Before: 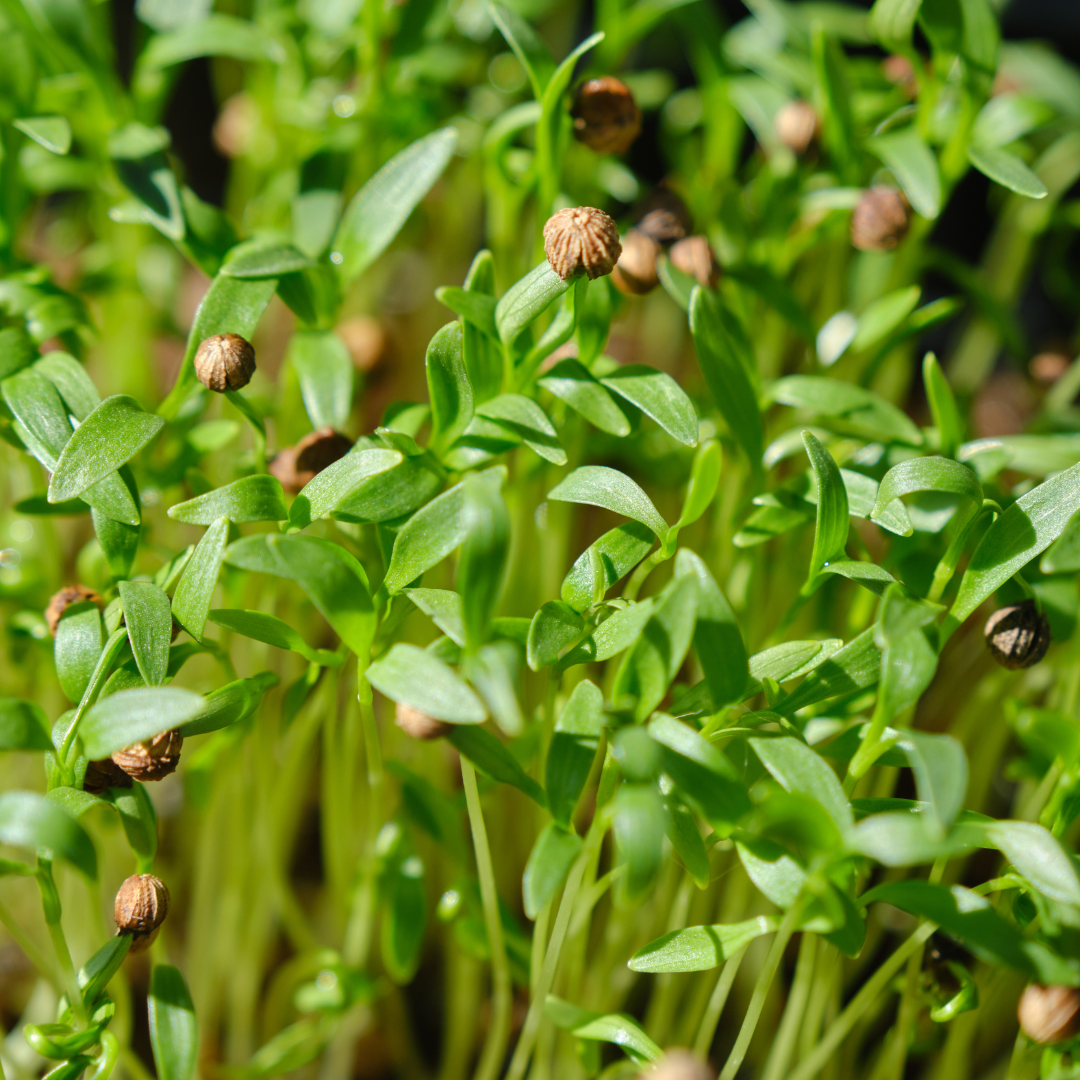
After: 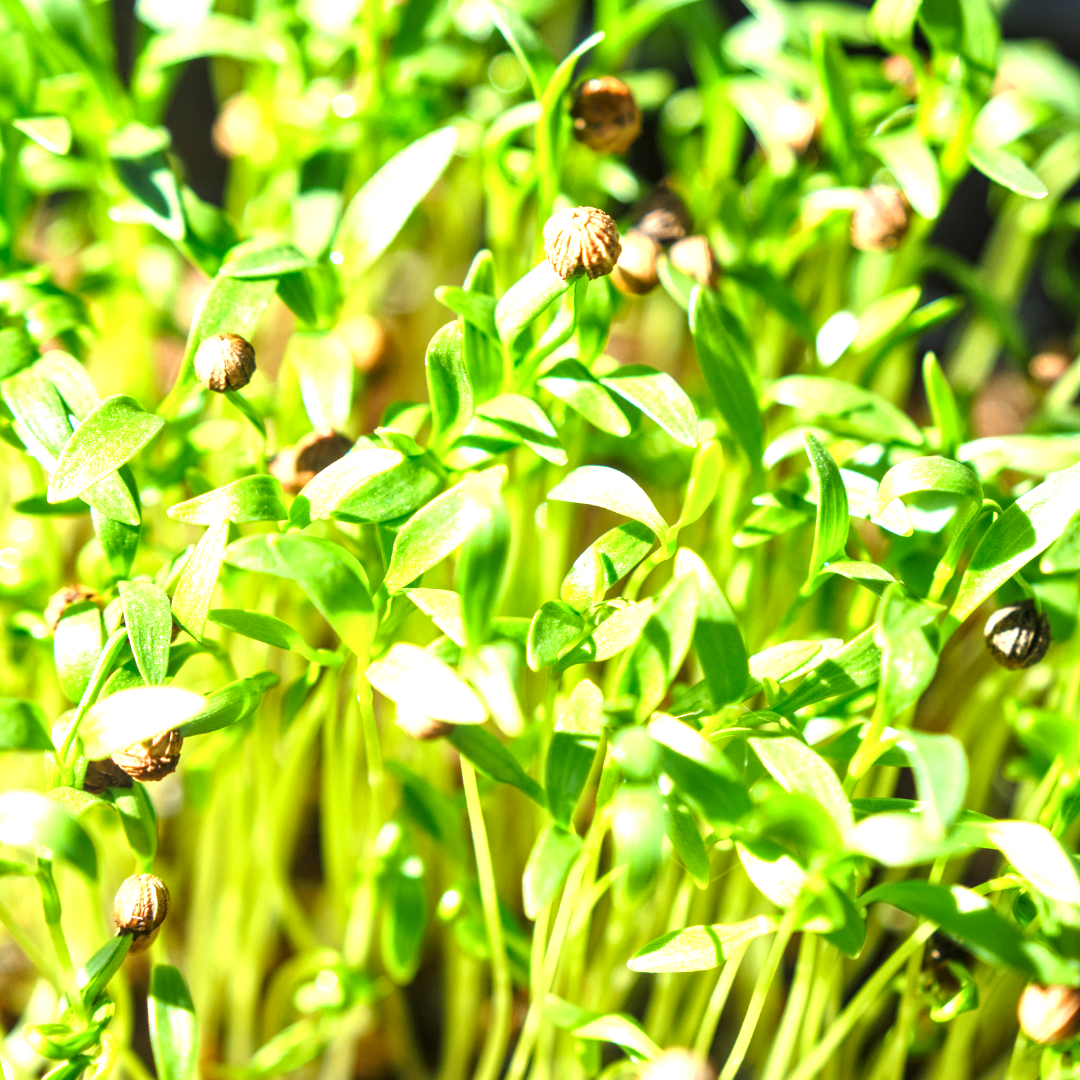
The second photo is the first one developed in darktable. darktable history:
local contrast: detail 130%
exposure: black level correction 0.001, exposure 1.639 EV, compensate highlight preservation false
